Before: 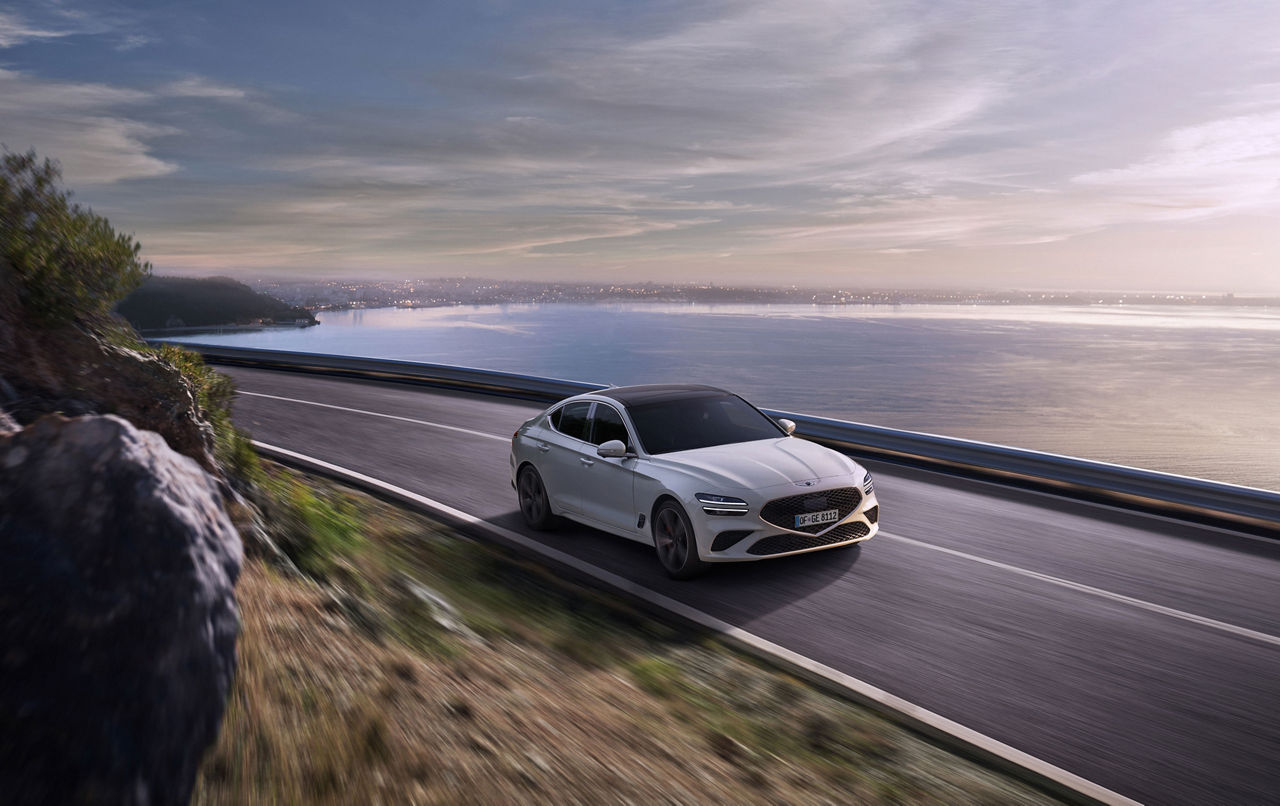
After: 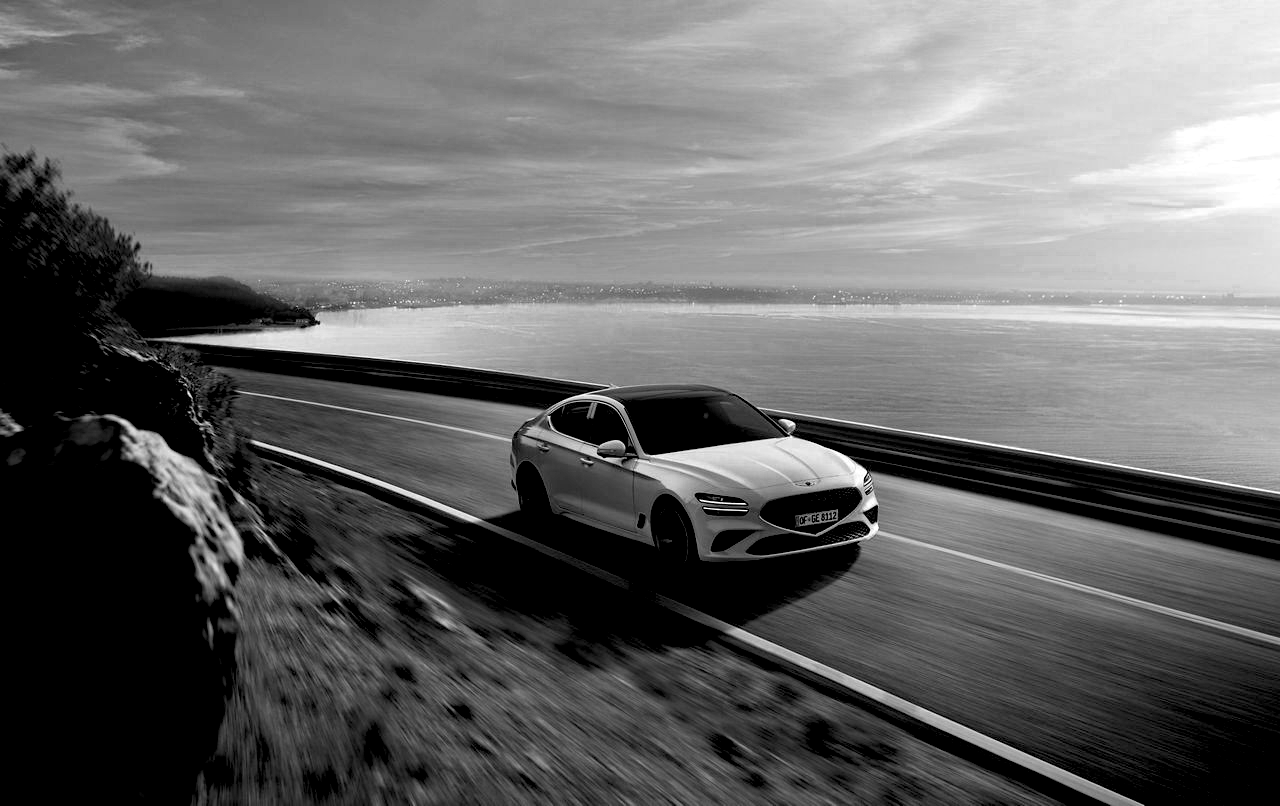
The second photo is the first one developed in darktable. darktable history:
color zones: curves: ch0 [(0.287, 0.048) (0.493, 0.484) (0.737, 0.816)]; ch1 [(0, 0) (0.143, 0) (0.286, 0) (0.429, 0) (0.571, 0) (0.714, 0) (0.857, 0)]
rgb levels: levels [[0.034, 0.472, 0.904], [0, 0.5, 1], [0, 0.5, 1]]
